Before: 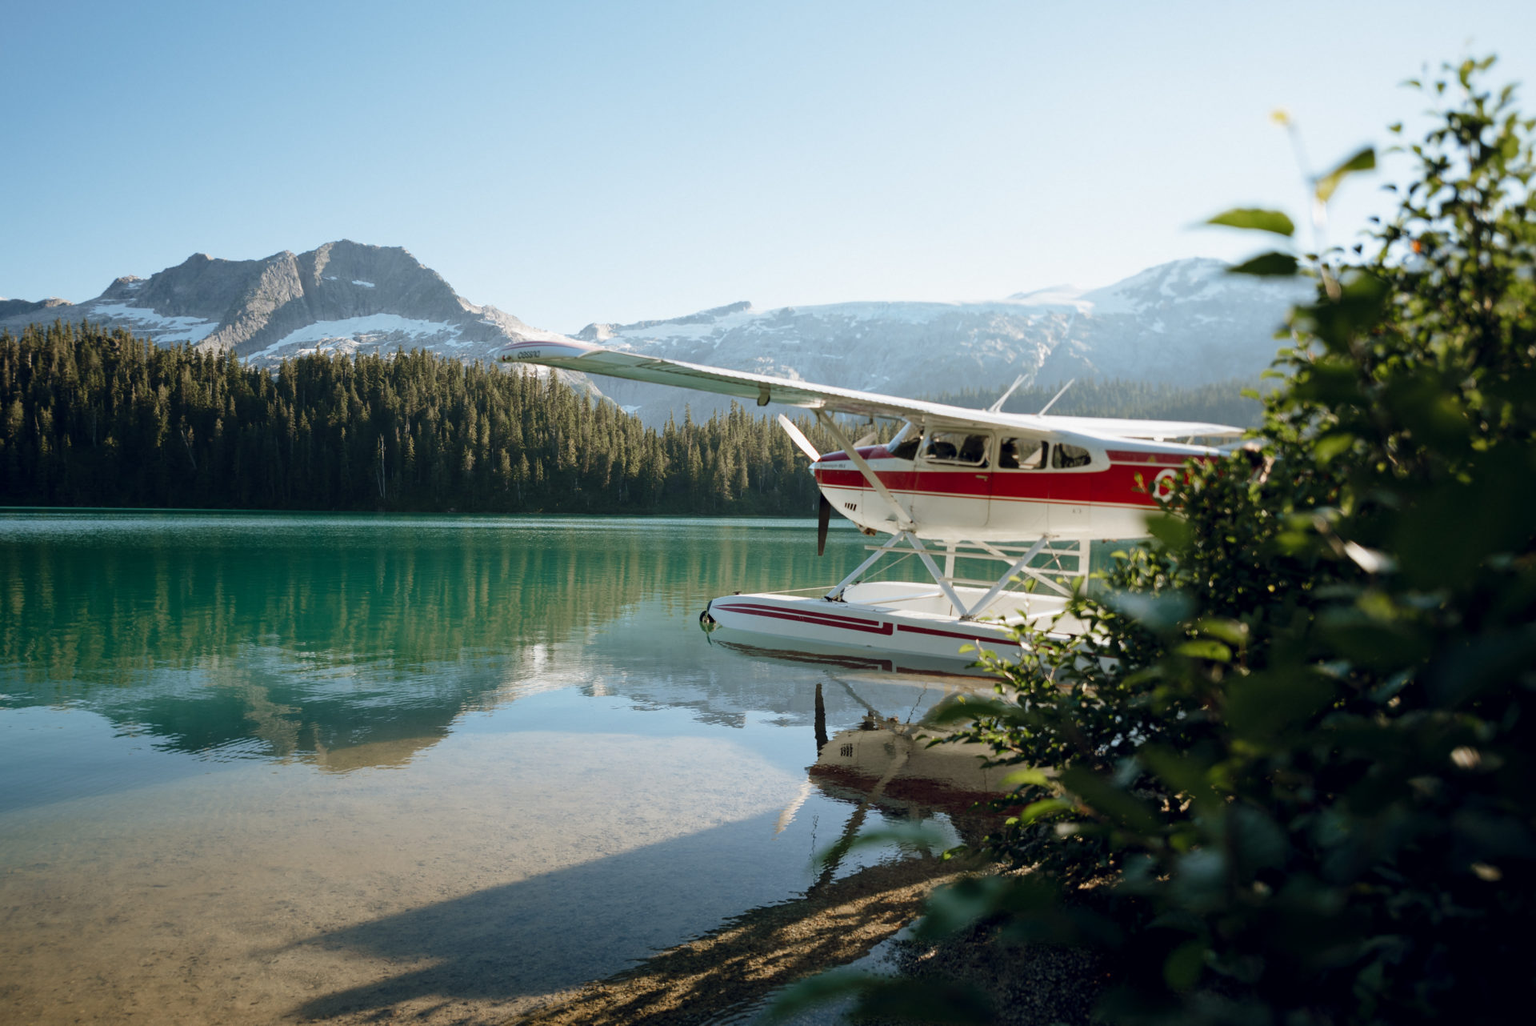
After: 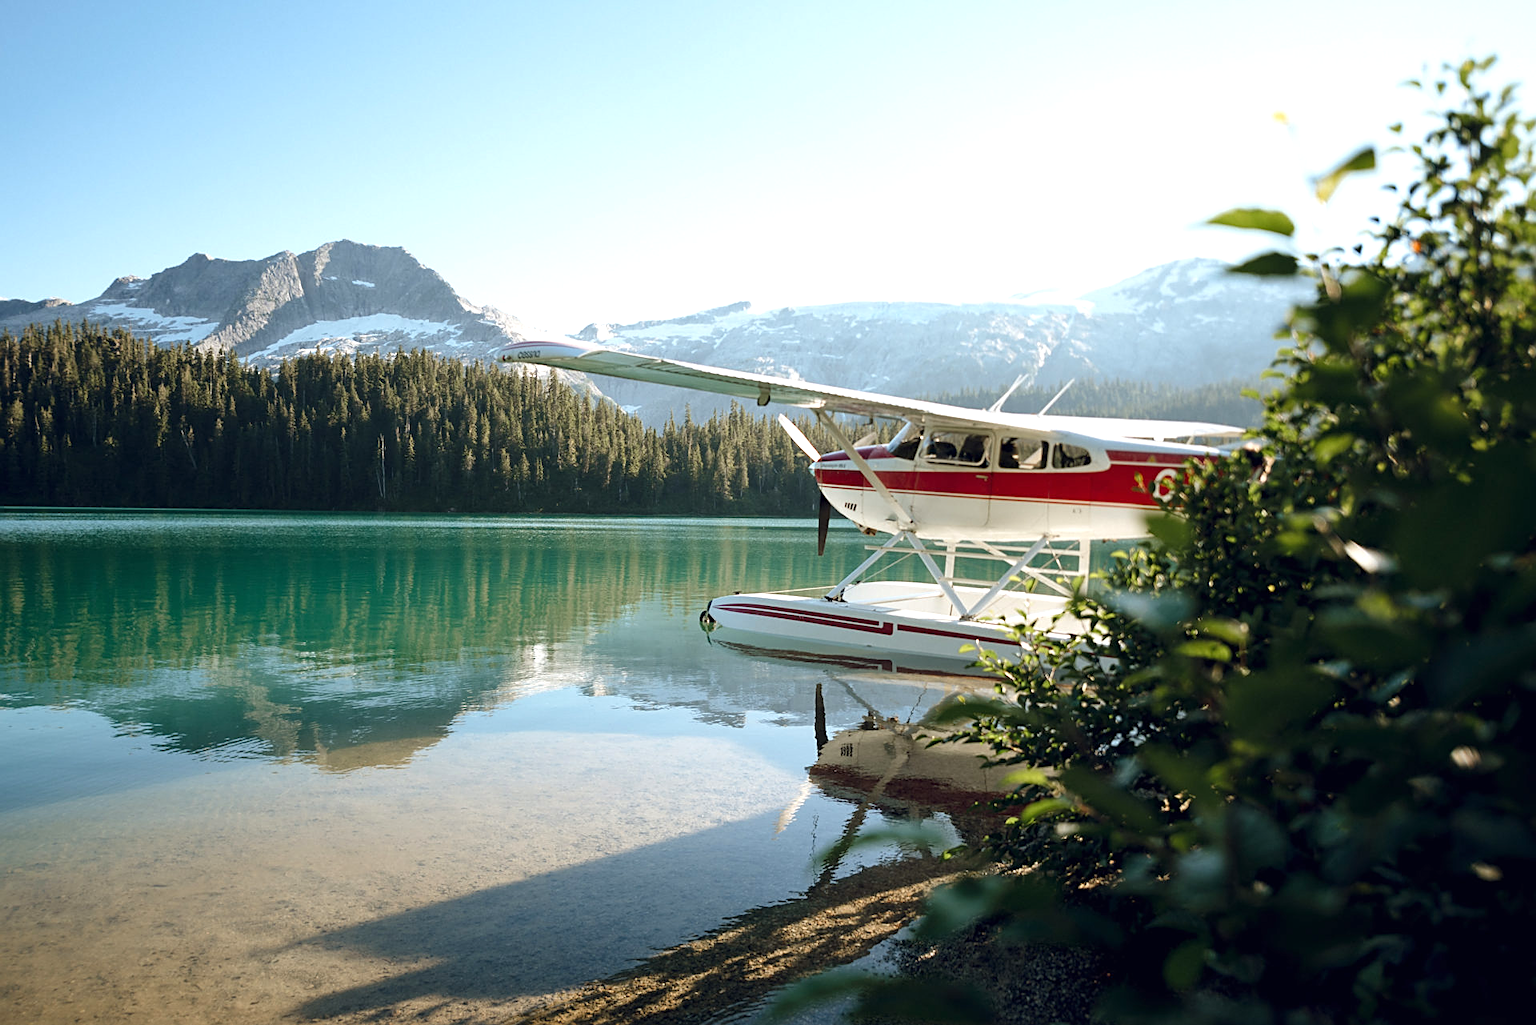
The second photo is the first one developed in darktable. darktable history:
sharpen: radius 1.967
exposure: black level correction 0, exposure 0.5 EV, compensate highlight preservation false
